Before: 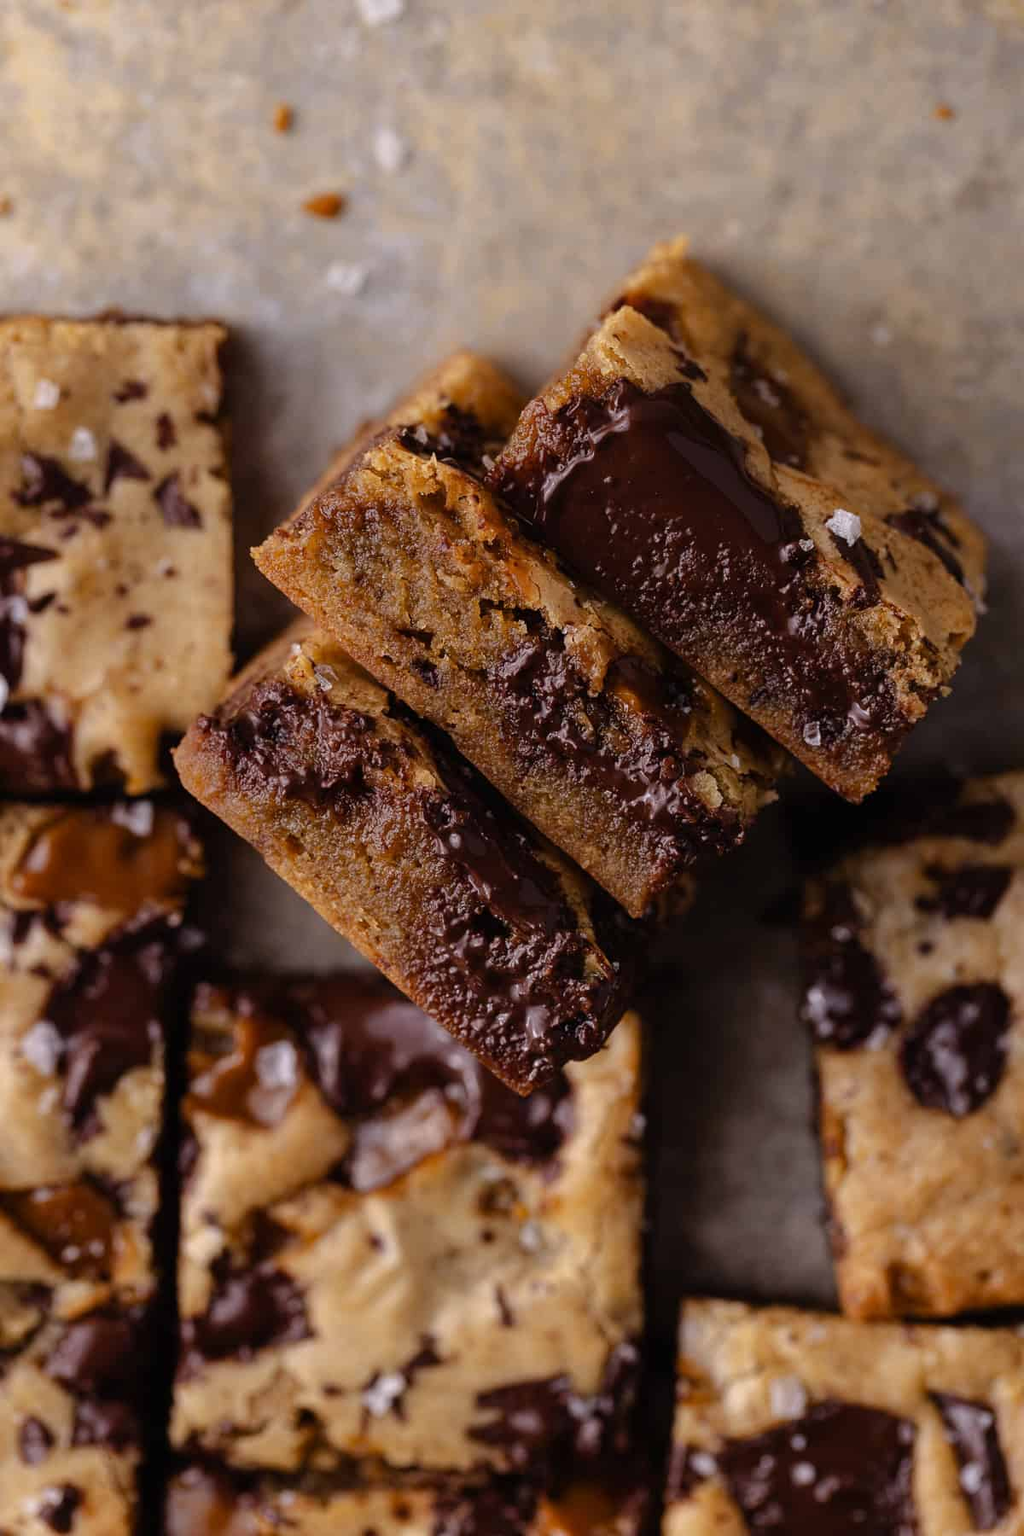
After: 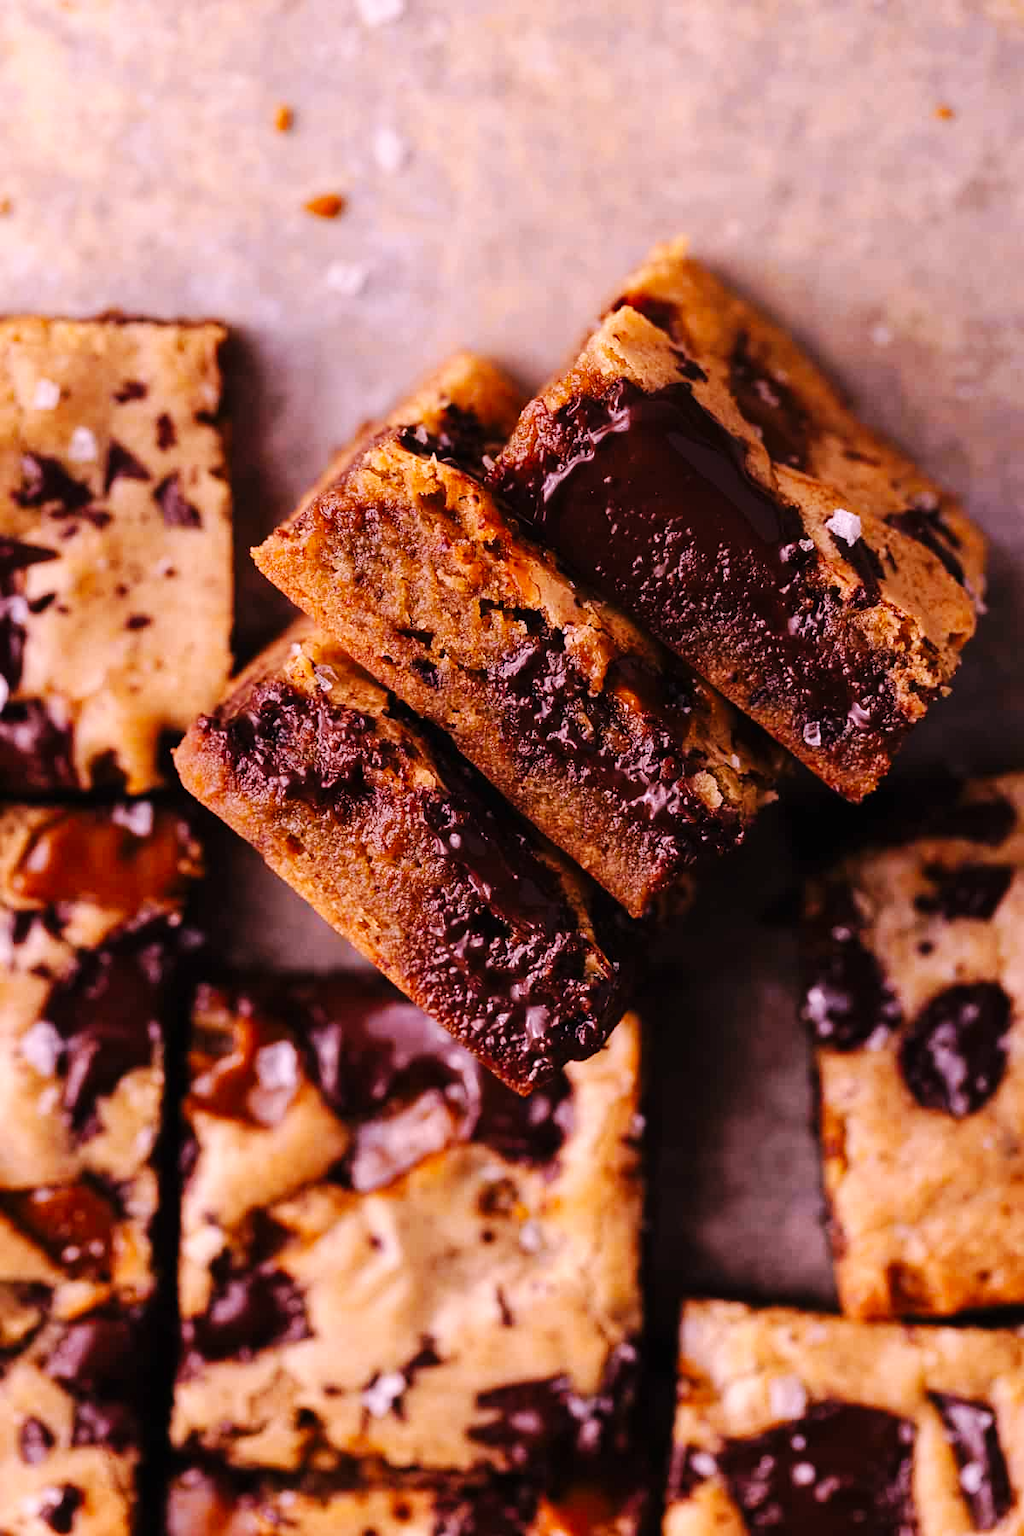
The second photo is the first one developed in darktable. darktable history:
base curve: curves: ch0 [(0, 0) (0.032, 0.025) (0.121, 0.166) (0.206, 0.329) (0.605, 0.79) (1, 1)], preserve colors none
white balance: red 1.188, blue 1.11
